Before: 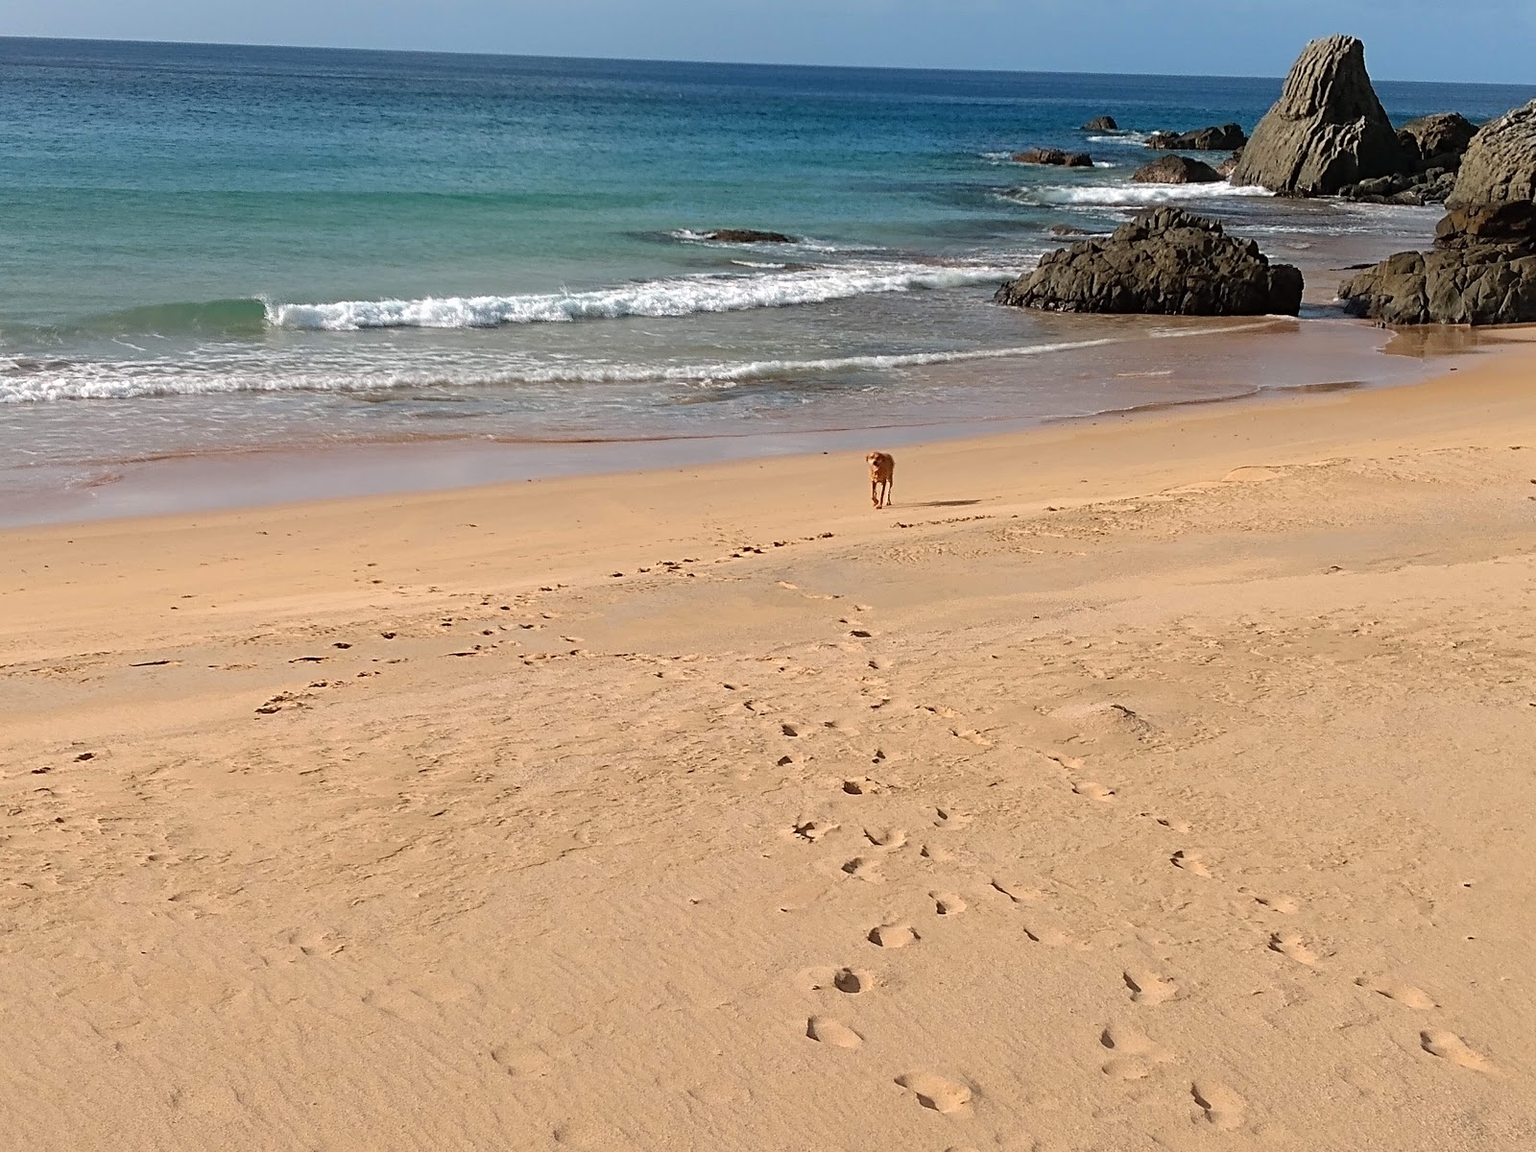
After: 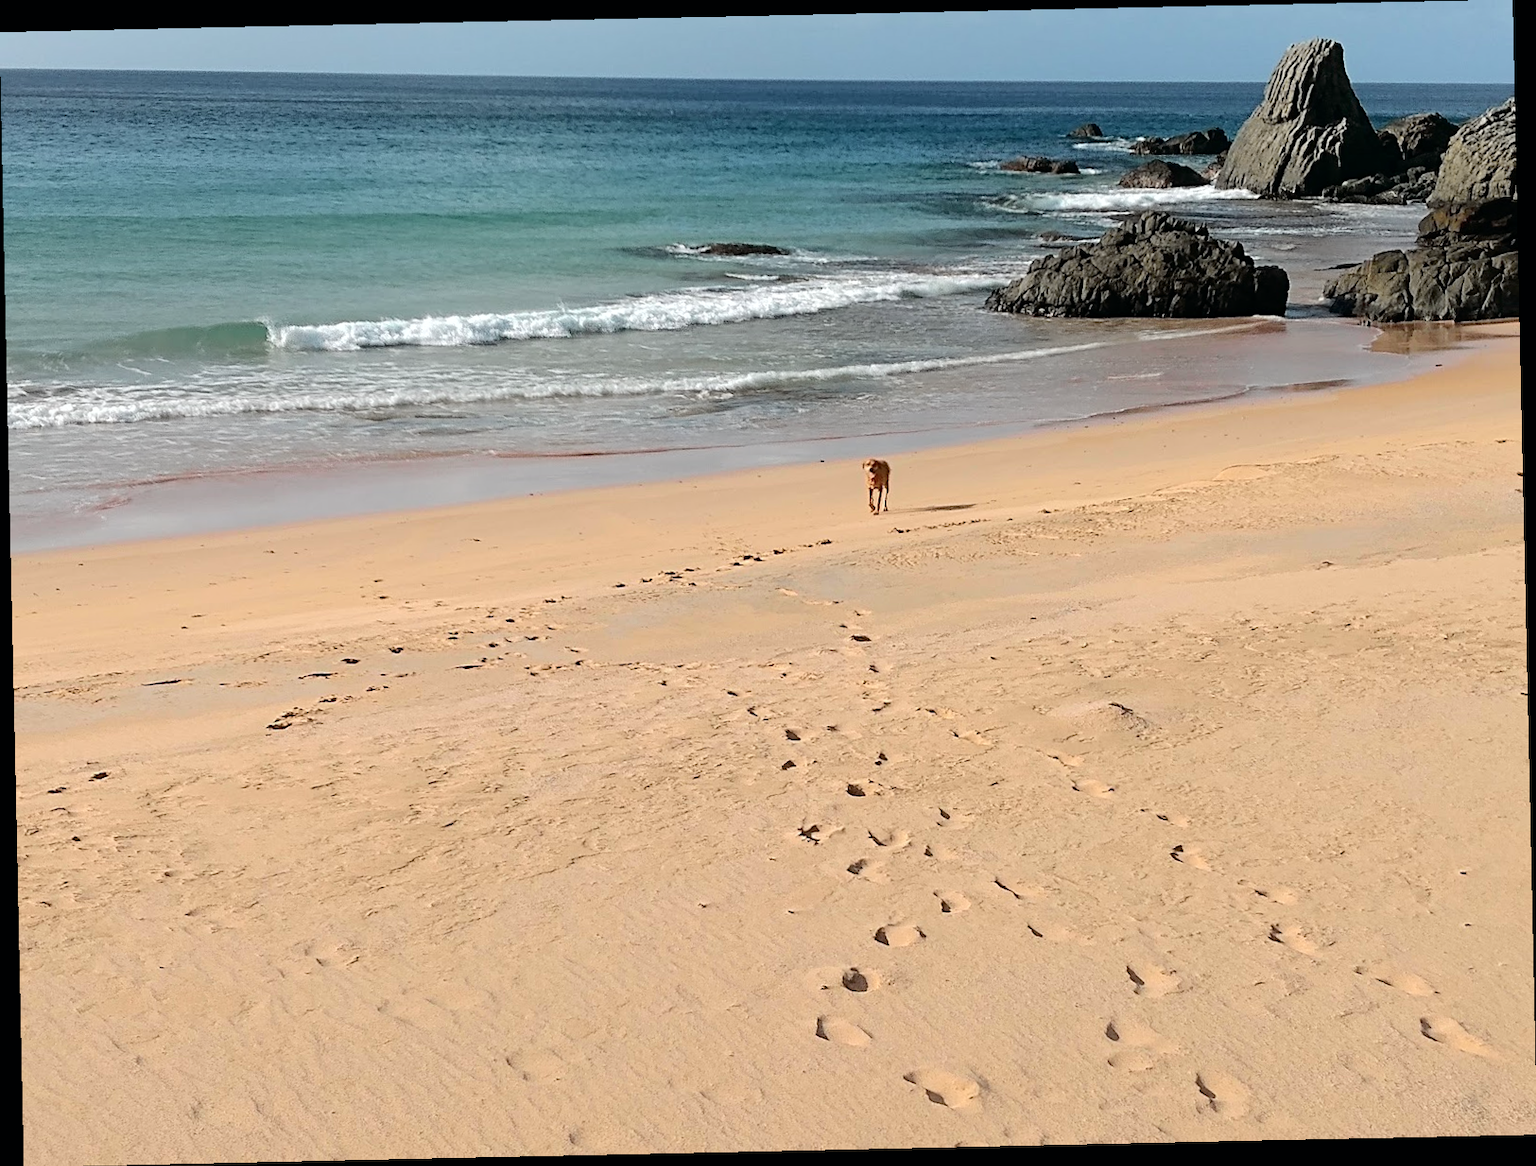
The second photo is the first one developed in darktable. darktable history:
rotate and perspective: rotation -1.24°, automatic cropping off
tone curve: curves: ch0 [(0, 0) (0.081, 0.044) (0.185, 0.145) (0.283, 0.273) (0.405, 0.449) (0.495, 0.554) (0.686, 0.743) (0.826, 0.853) (0.978, 0.988)]; ch1 [(0, 0) (0.147, 0.166) (0.321, 0.362) (0.371, 0.402) (0.423, 0.426) (0.479, 0.472) (0.505, 0.497) (0.521, 0.506) (0.551, 0.546) (0.586, 0.571) (0.625, 0.638) (0.68, 0.715) (1, 1)]; ch2 [(0, 0) (0.346, 0.378) (0.404, 0.427) (0.502, 0.498) (0.531, 0.517) (0.547, 0.526) (0.582, 0.571) (0.629, 0.626) (0.717, 0.678) (1, 1)], color space Lab, independent channels, preserve colors none
